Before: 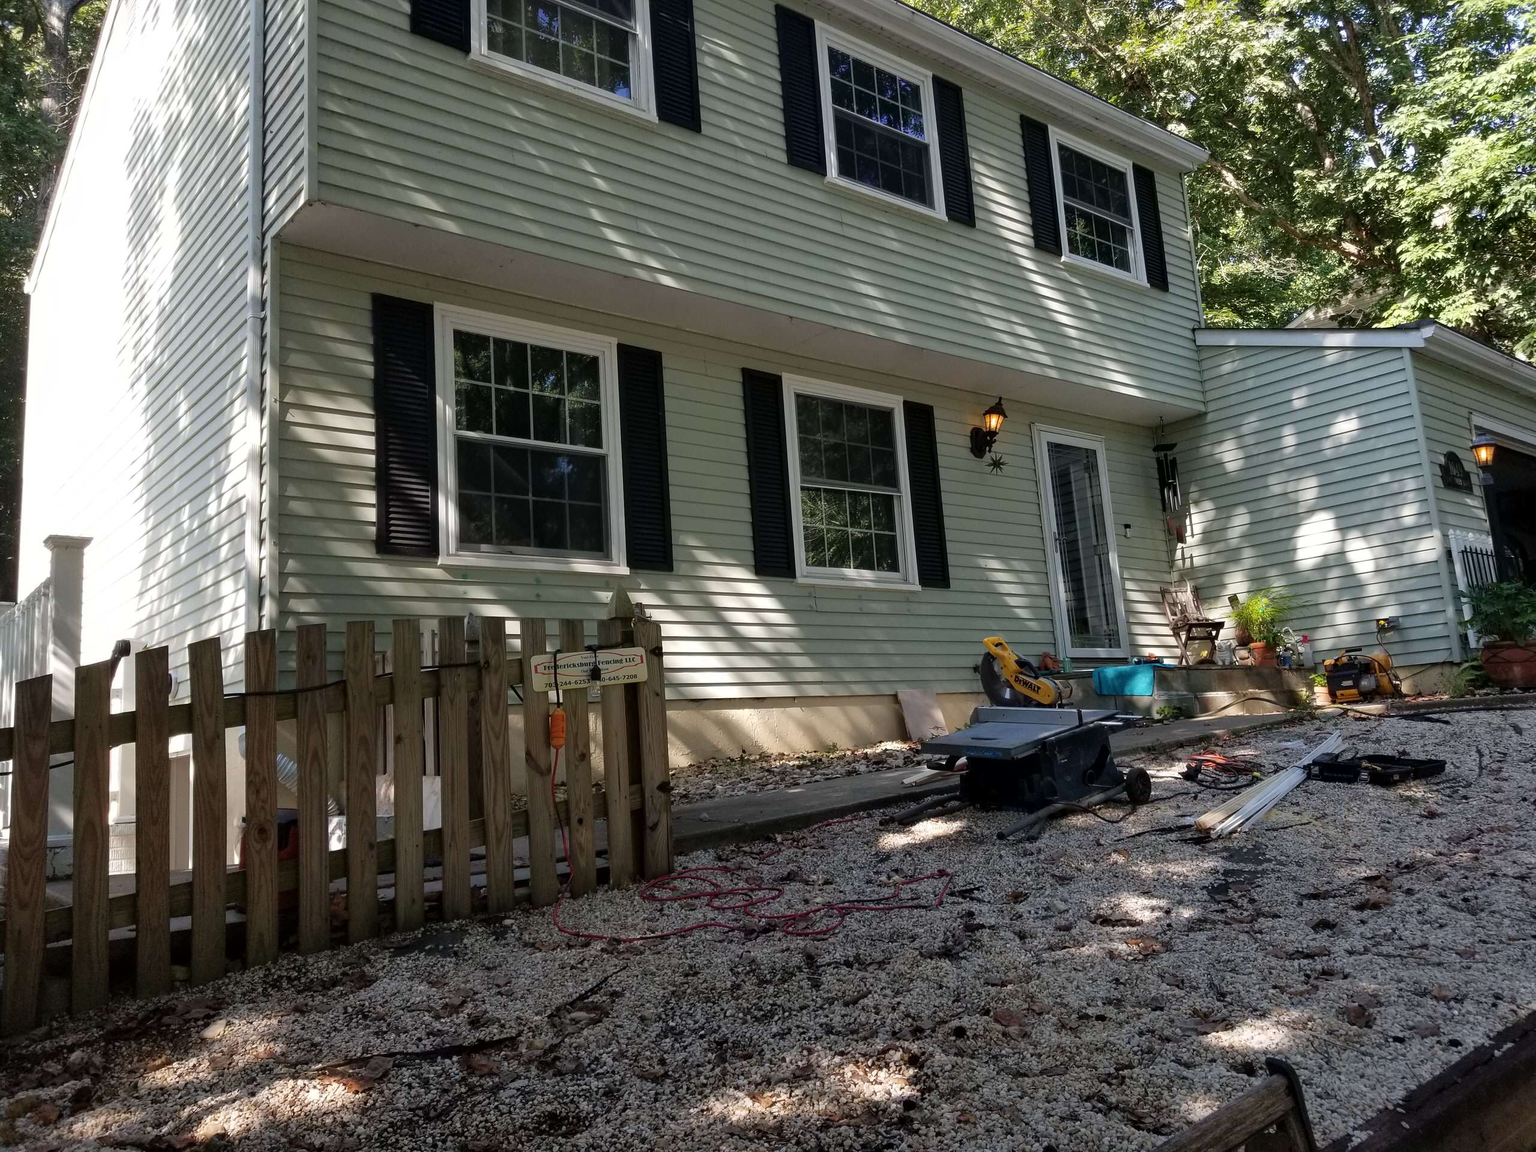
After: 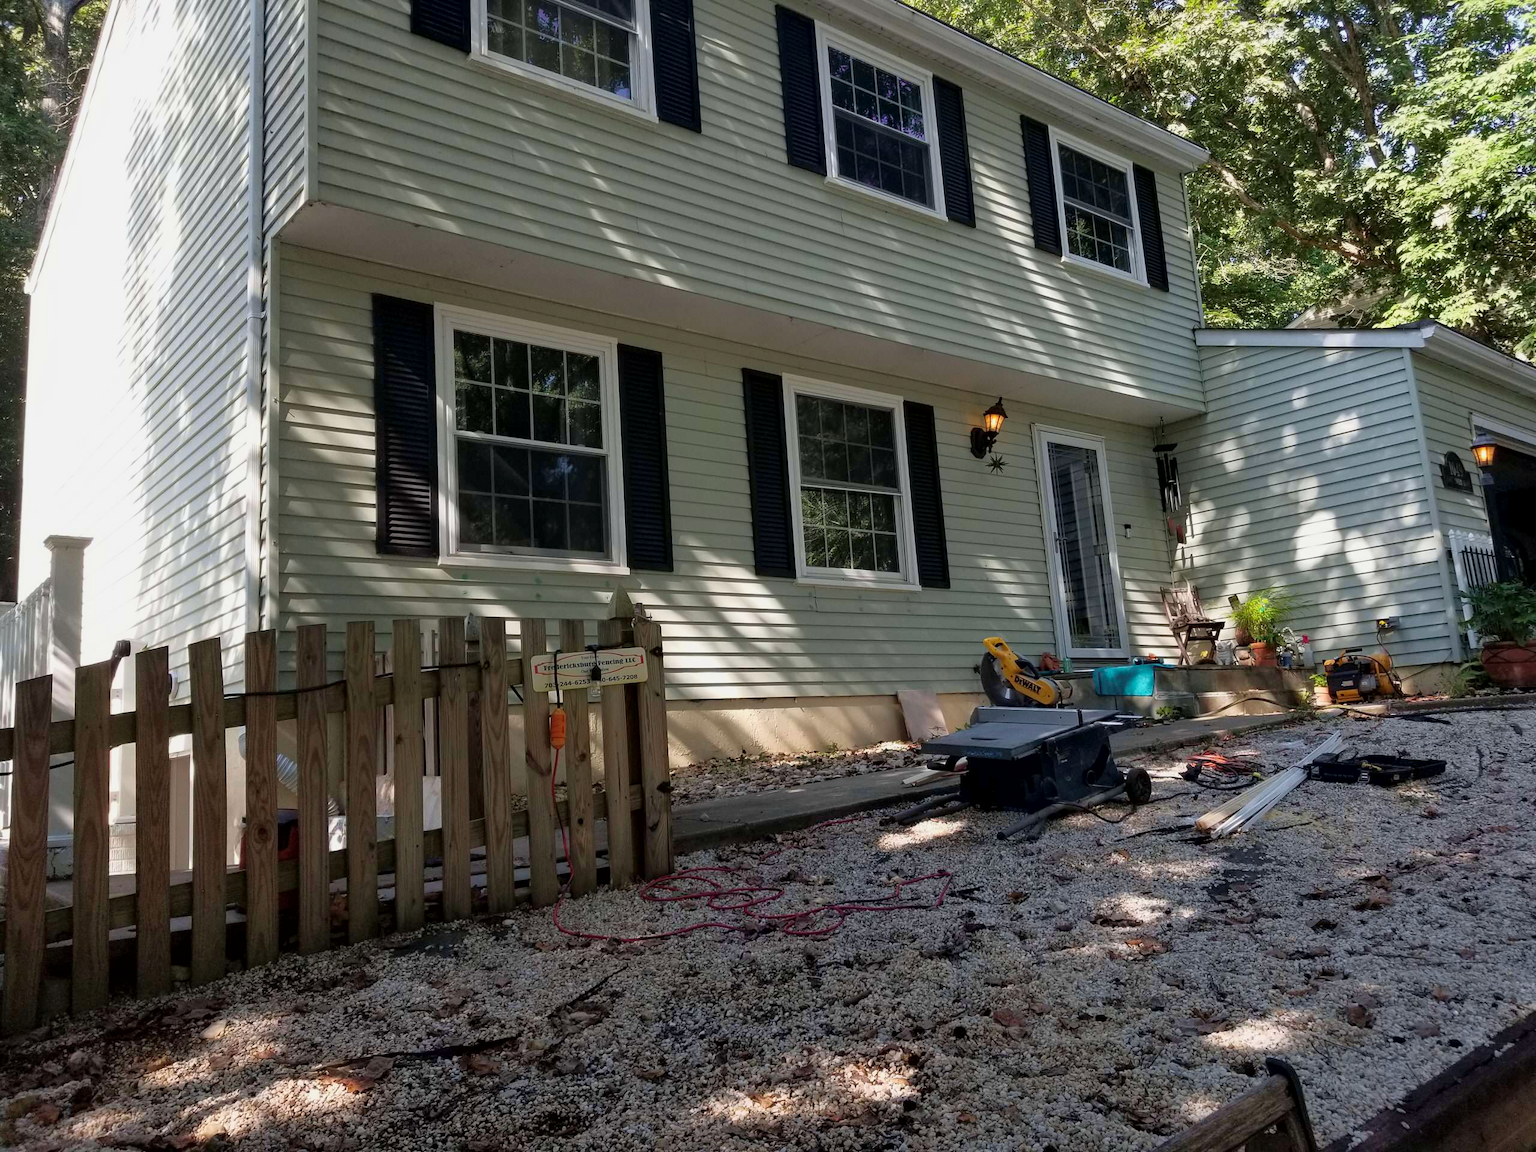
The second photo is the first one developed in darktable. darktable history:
tone curve: curves: ch0 [(0.013, 0) (0.061, 0.059) (0.239, 0.256) (0.502, 0.501) (0.683, 0.676) (0.761, 0.773) (0.858, 0.858) (0.987, 0.945)]; ch1 [(0, 0) (0.172, 0.123) (0.304, 0.267) (0.414, 0.395) (0.472, 0.473) (0.502, 0.502) (0.521, 0.528) (0.583, 0.595) (0.654, 0.673) (0.728, 0.761) (1, 1)]; ch2 [(0, 0) (0.411, 0.424) (0.485, 0.476) (0.502, 0.501) (0.553, 0.557) (0.57, 0.576) (1, 1)], color space Lab, independent channels, preserve colors none
